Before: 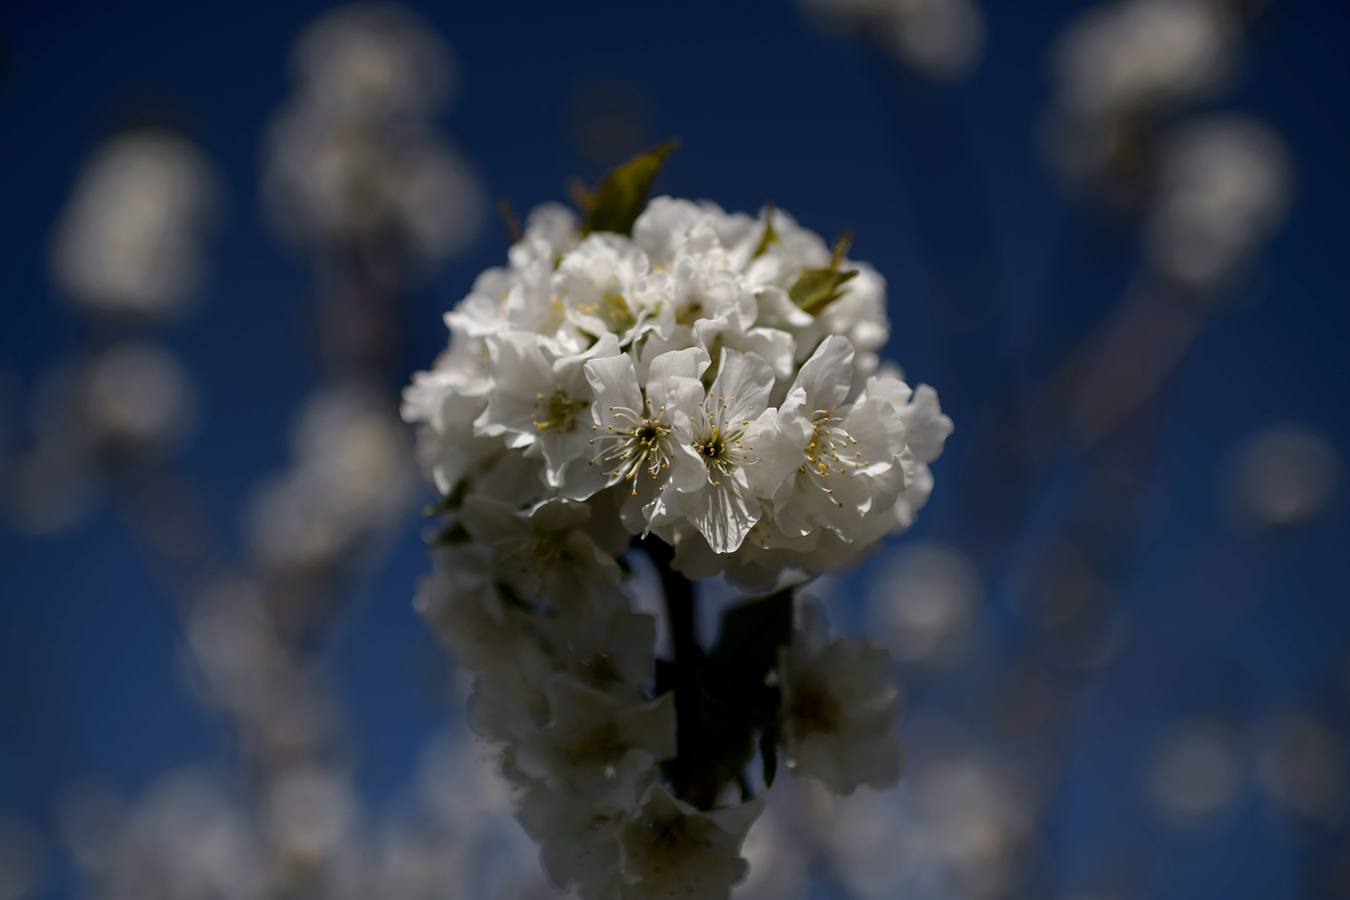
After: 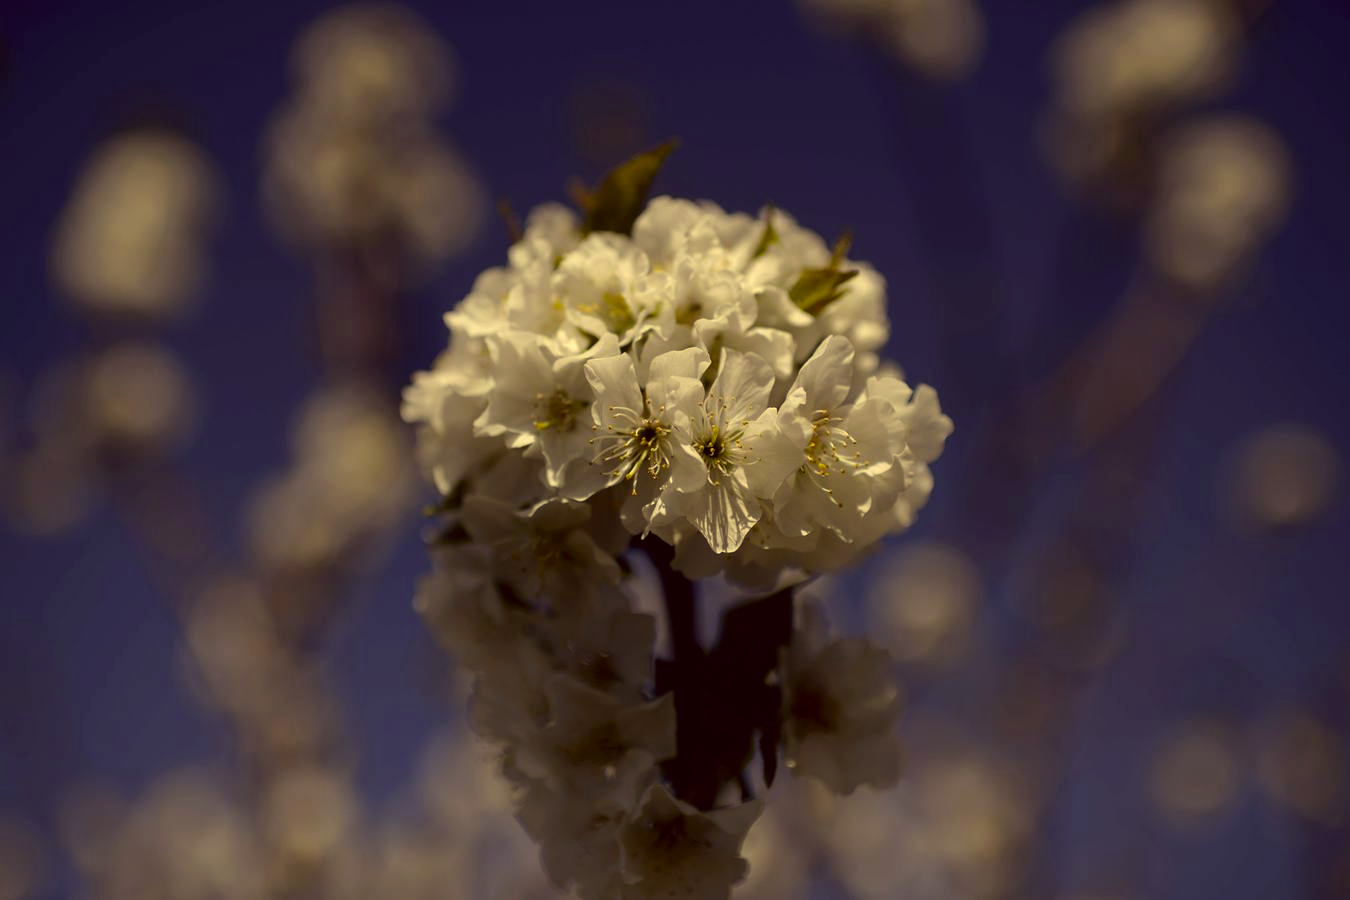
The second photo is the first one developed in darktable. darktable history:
color correction: highlights a* -0.558, highlights b* 39.73, shadows a* 9.71, shadows b* -0.344
